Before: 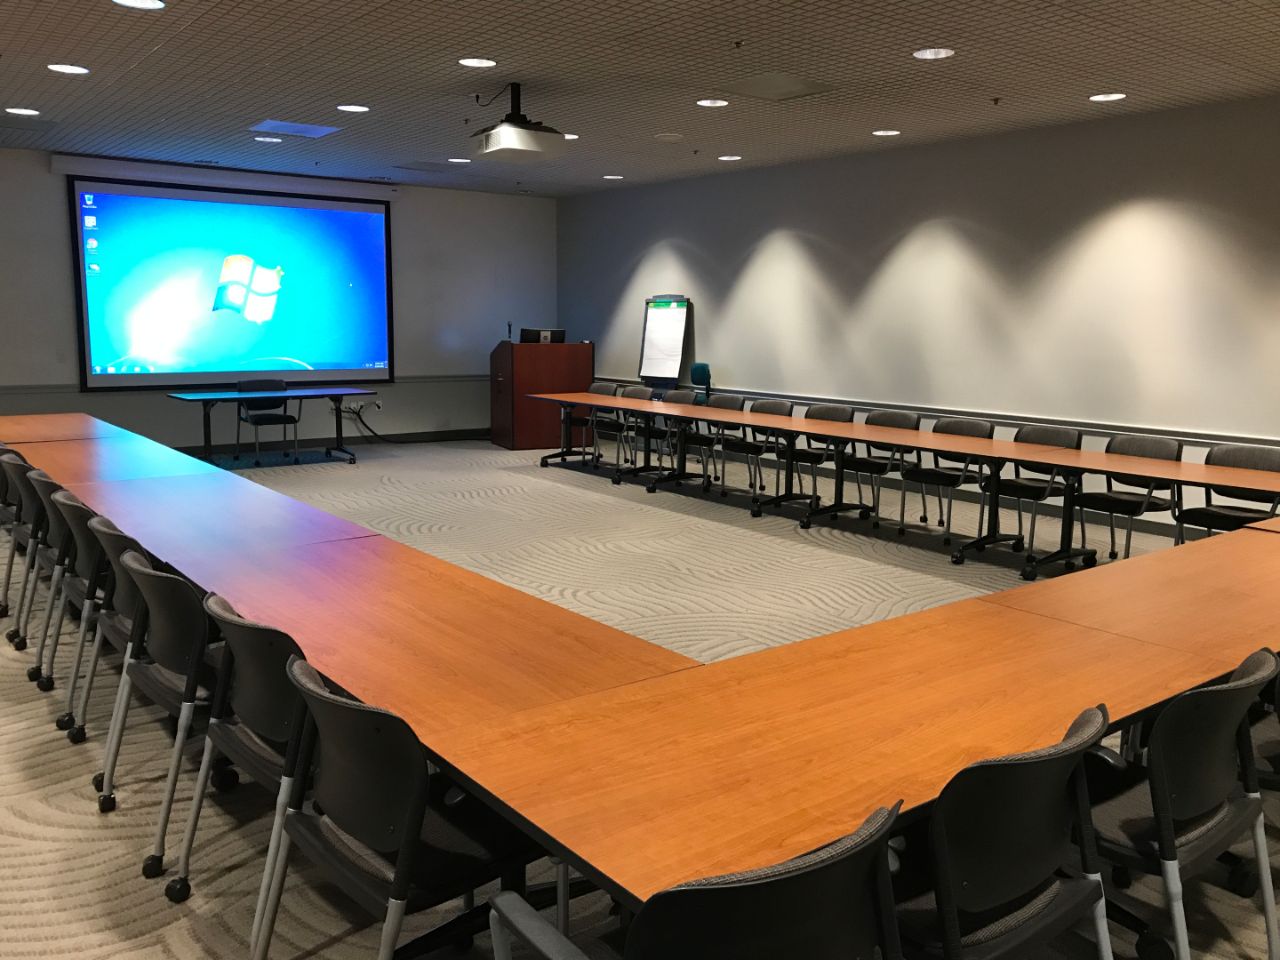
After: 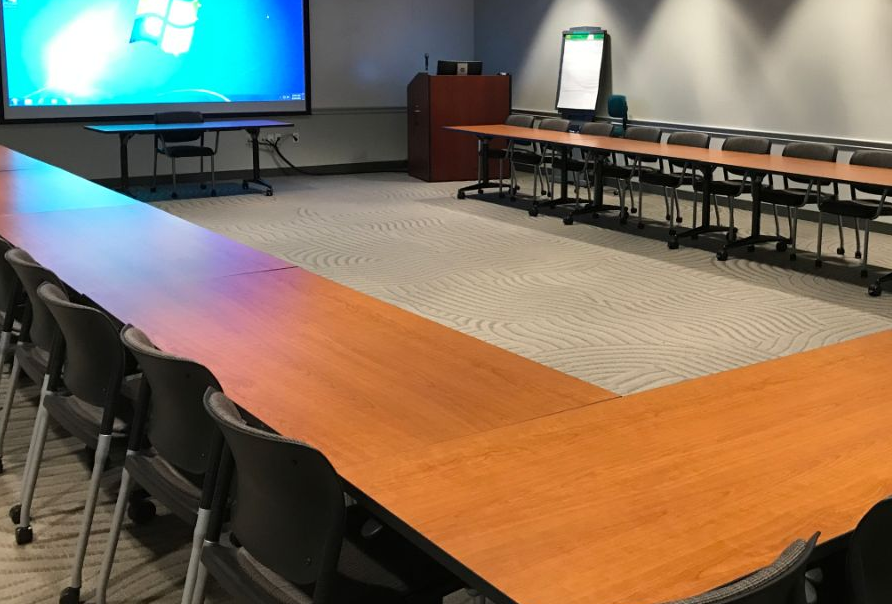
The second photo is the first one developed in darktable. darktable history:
crop: left 6.486%, top 27.984%, right 23.769%, bottom 9.03%
